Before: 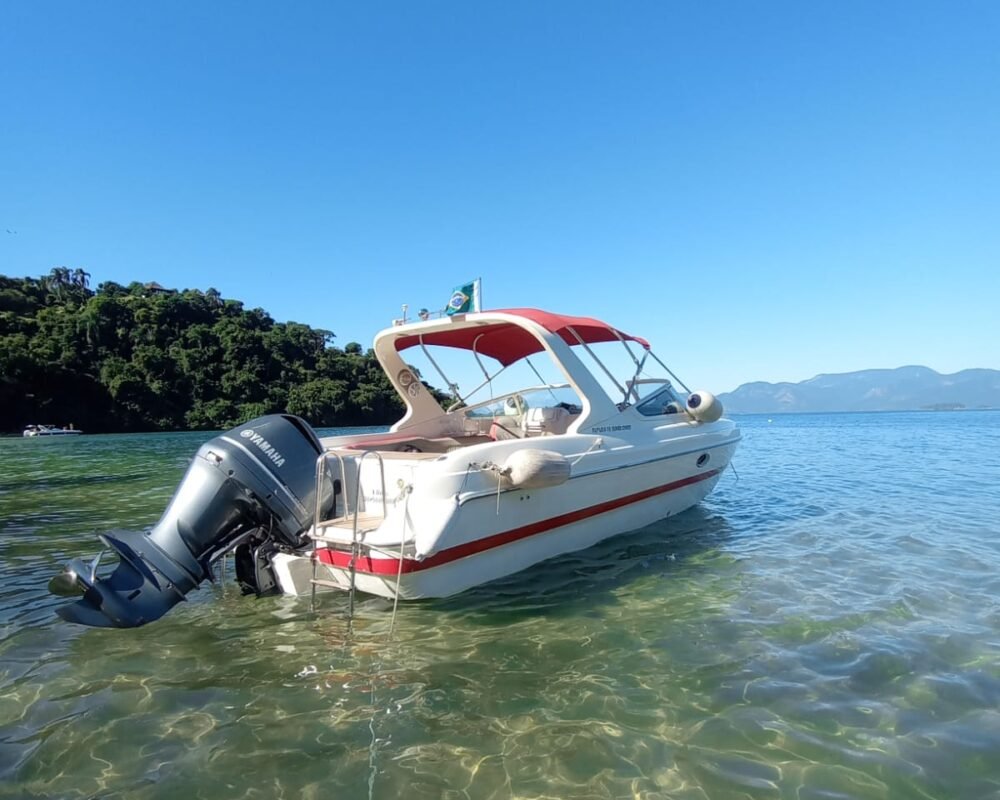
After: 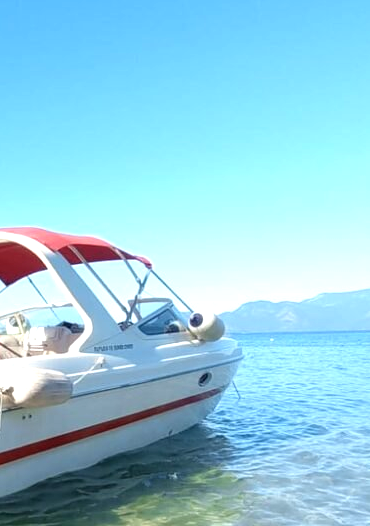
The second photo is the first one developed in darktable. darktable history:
exposure: black level correction 0, exposure 0.694 EV, compensate highlight preservation false
crop and rotate: left 49.837%, top 10.136%, right 13.081%, bottom 24.07%
